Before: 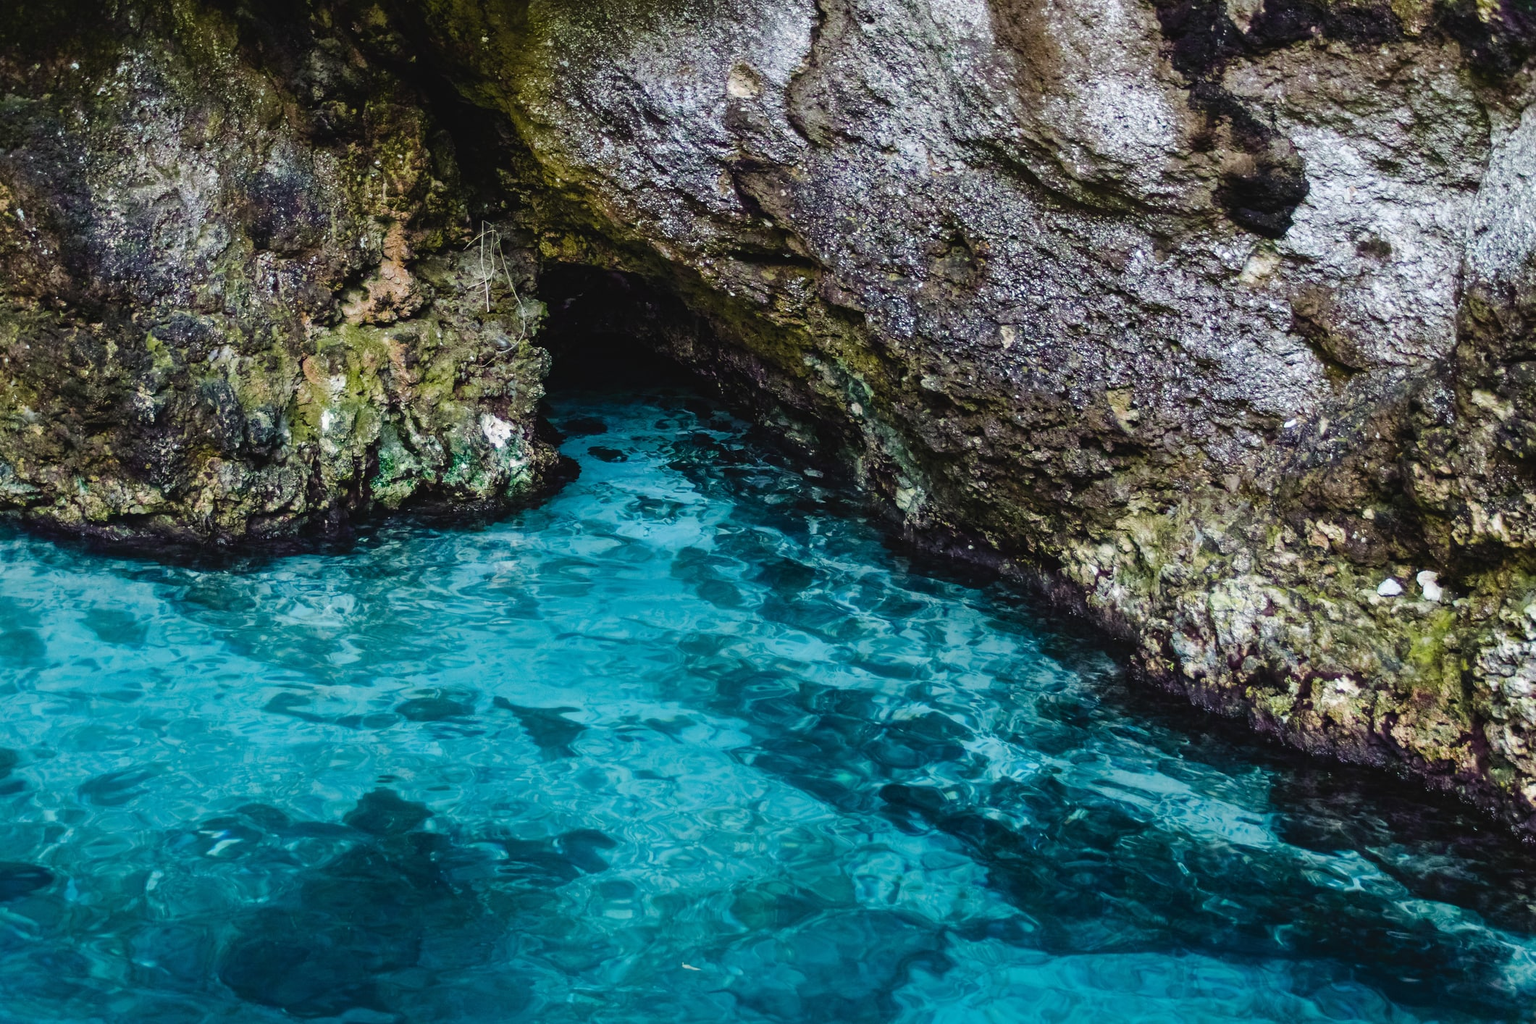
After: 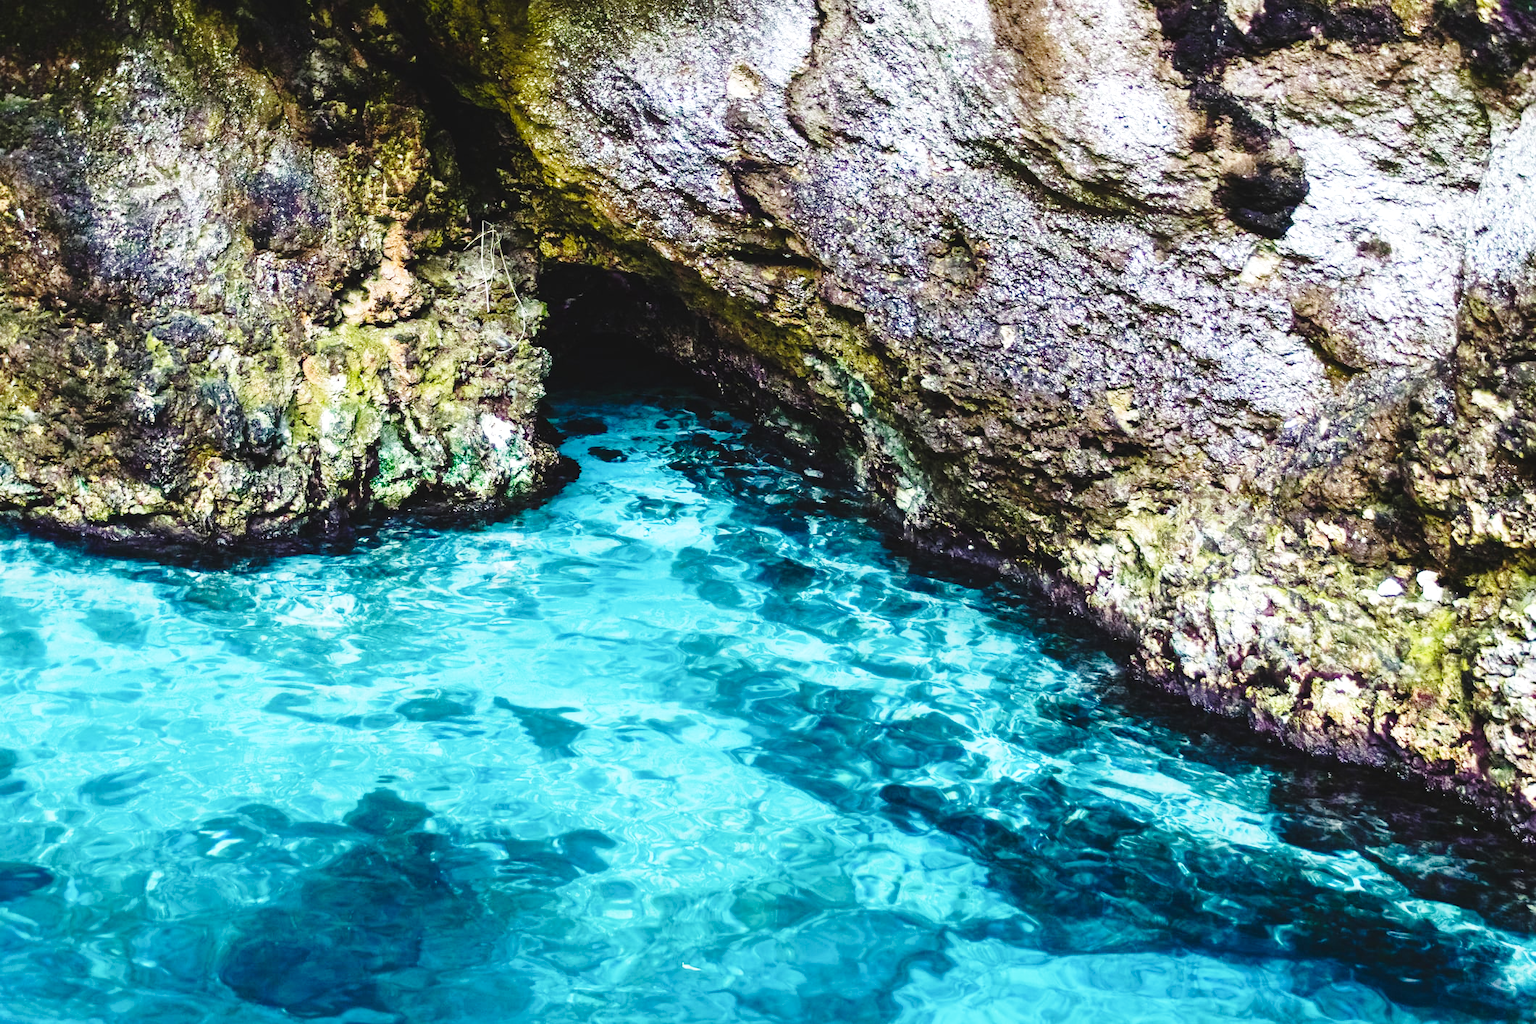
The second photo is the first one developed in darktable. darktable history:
base curve: curves: ch0 [(0, 0) (0.028, 0.03) (0.121, 0.232) (0.46, 0.748) (0.859, 0.968) (1, 1)], preserve colors none
exposure: exposure 0.649 EV, compensate exposure bias true, compensate highlight preservation false
